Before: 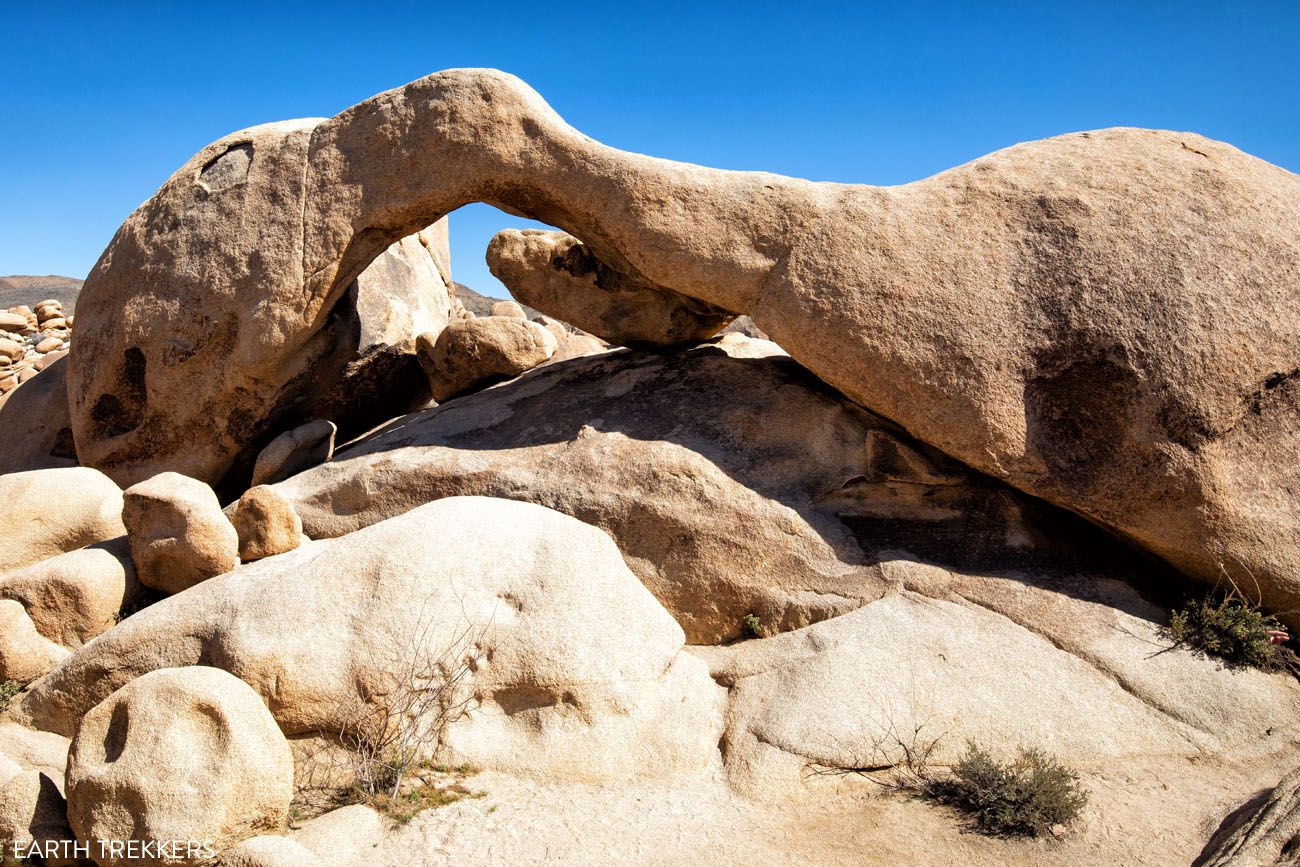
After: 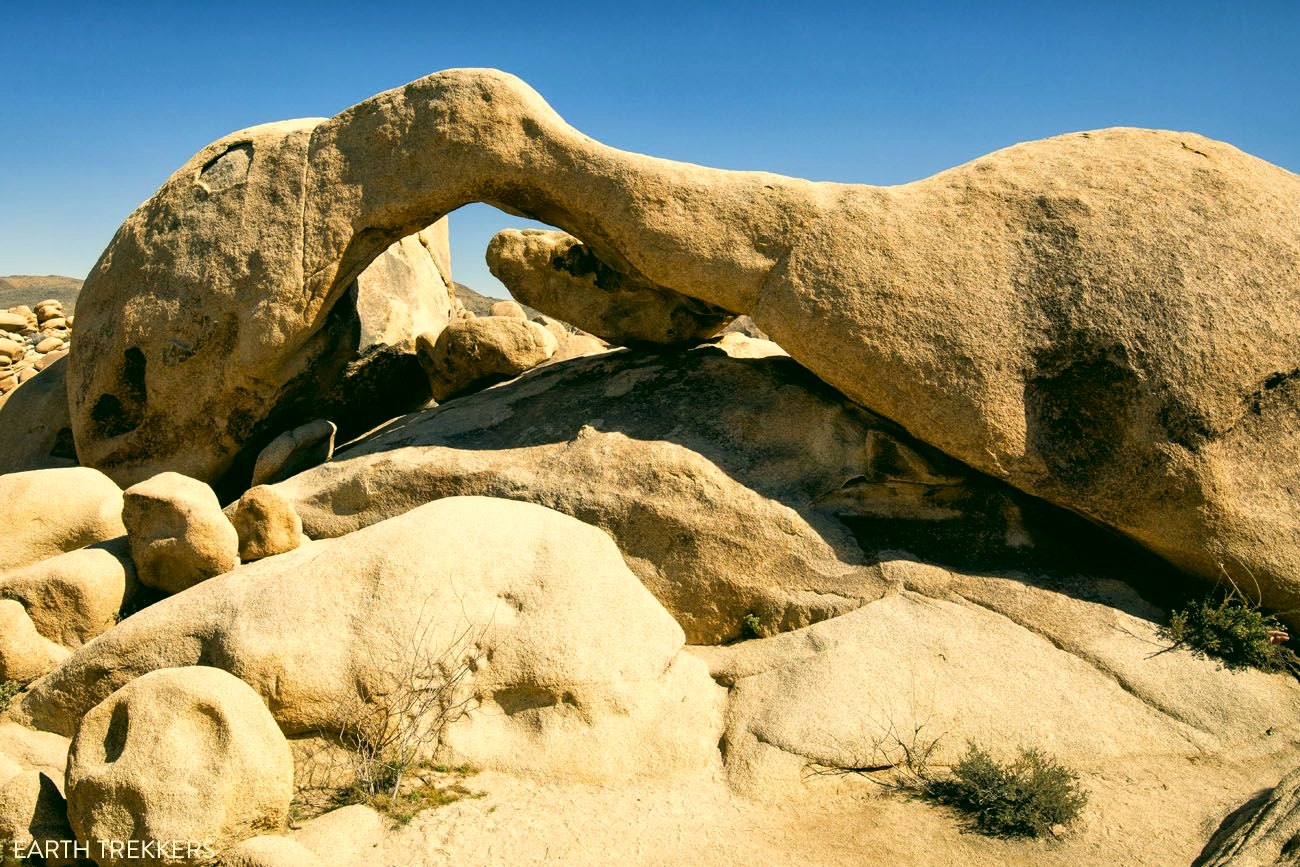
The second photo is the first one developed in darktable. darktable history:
color correction: highlights a* 5.3, highlights b* 24.26, shadows a* -15.58, shadows b* 4.02
tone equalizer: on, module defaults
